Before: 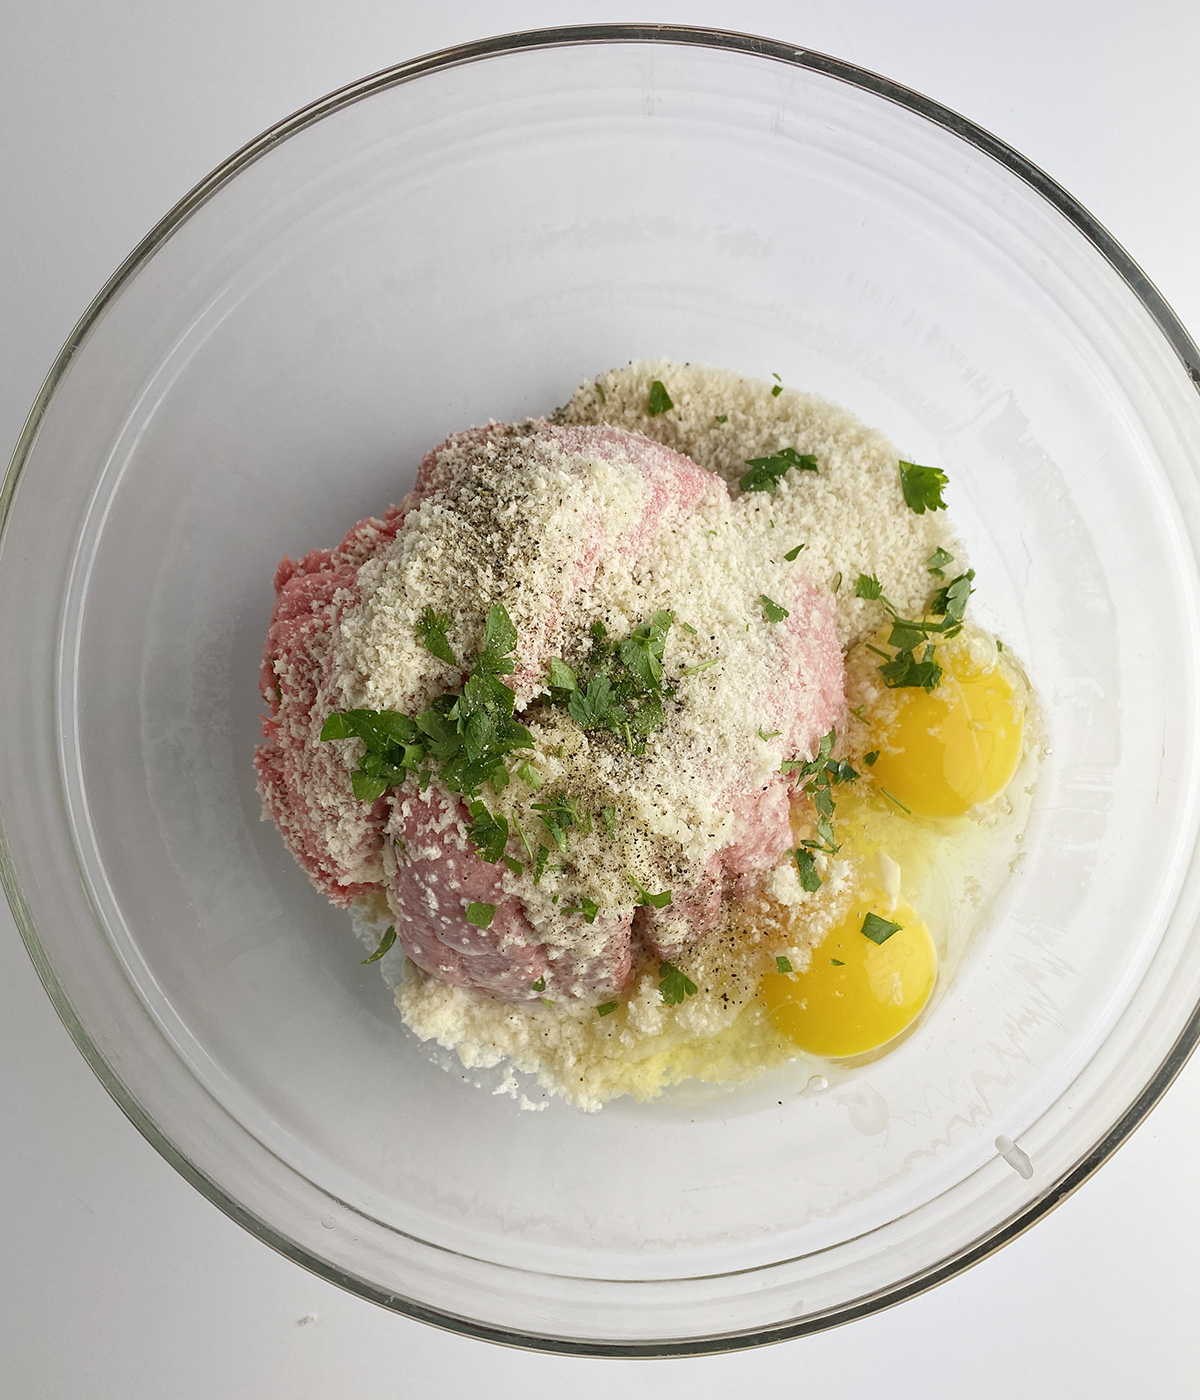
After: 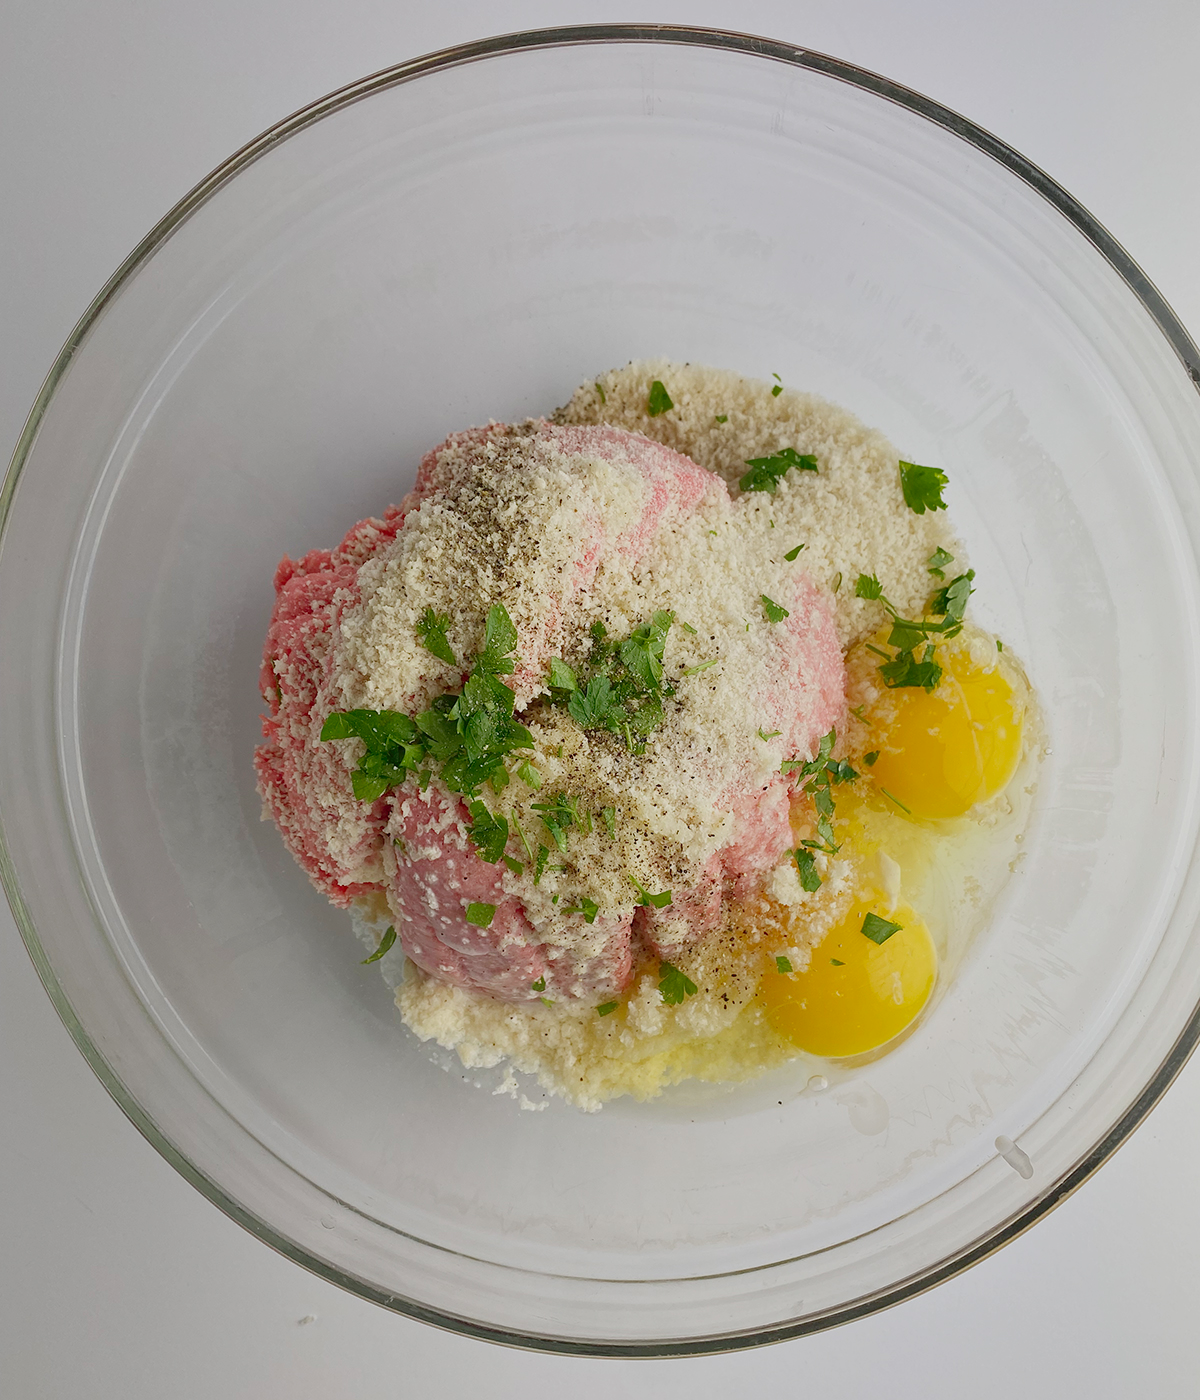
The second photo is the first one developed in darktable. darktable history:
levels: levels [0, 0.445, 1]
shadows and highlights: shadows 51.98, highlights -28.24, soften with gaussian
exposure: black level correction 0, exposure -0.689 EV, compensate highlight preservation false
